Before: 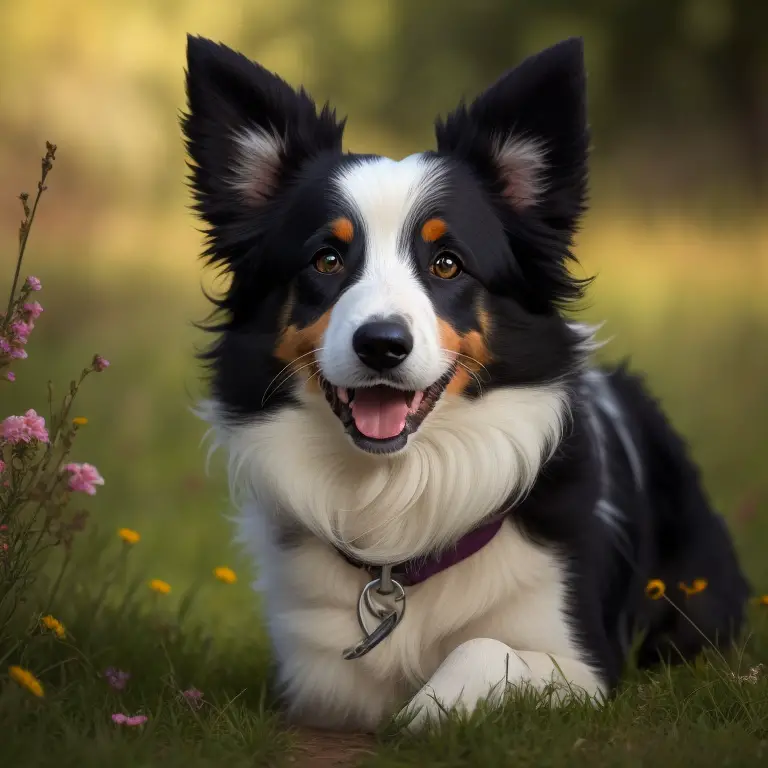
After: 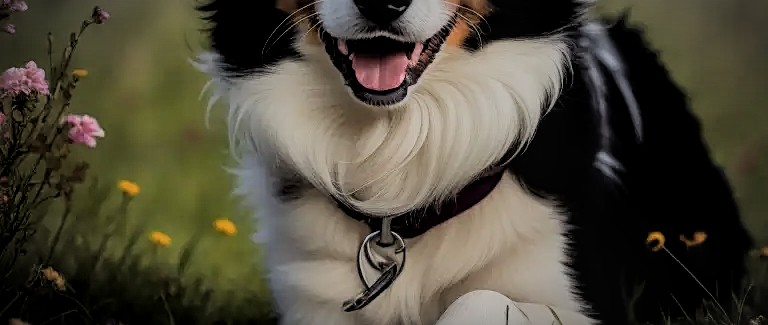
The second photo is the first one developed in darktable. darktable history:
local contrast: on, module defaults
shadows and highlights: shadows 29.81
sharpen: on, module defaults
crop: top 45.361%, bottom 12.278%
vignetting: center (-0.009, 0), automatic ratio true
tone equalizer: on, module defaults
filmic rgb: black relative exposure -5.14 EV, white relative exposure 3.98 EV, threshold 2.95 EV, hardness 2.89, contrast 1.297, highlights saturation mix -30.52%, iterations of high-quality reconstruction 0, enable highlight reconstruction true
